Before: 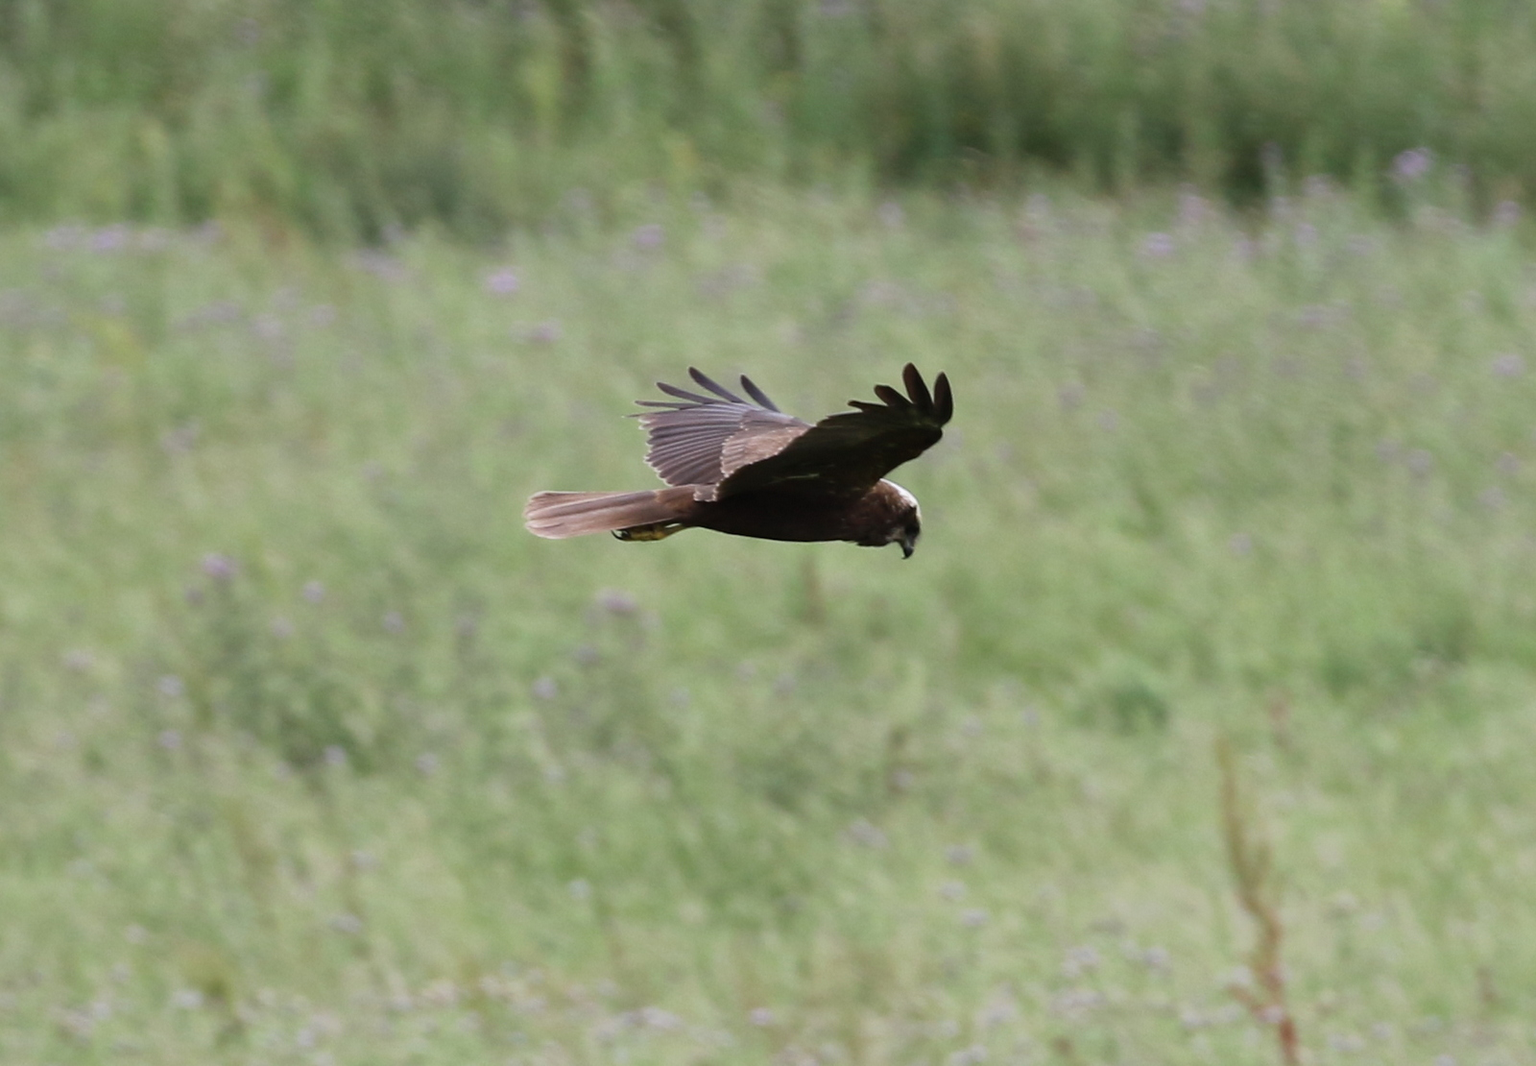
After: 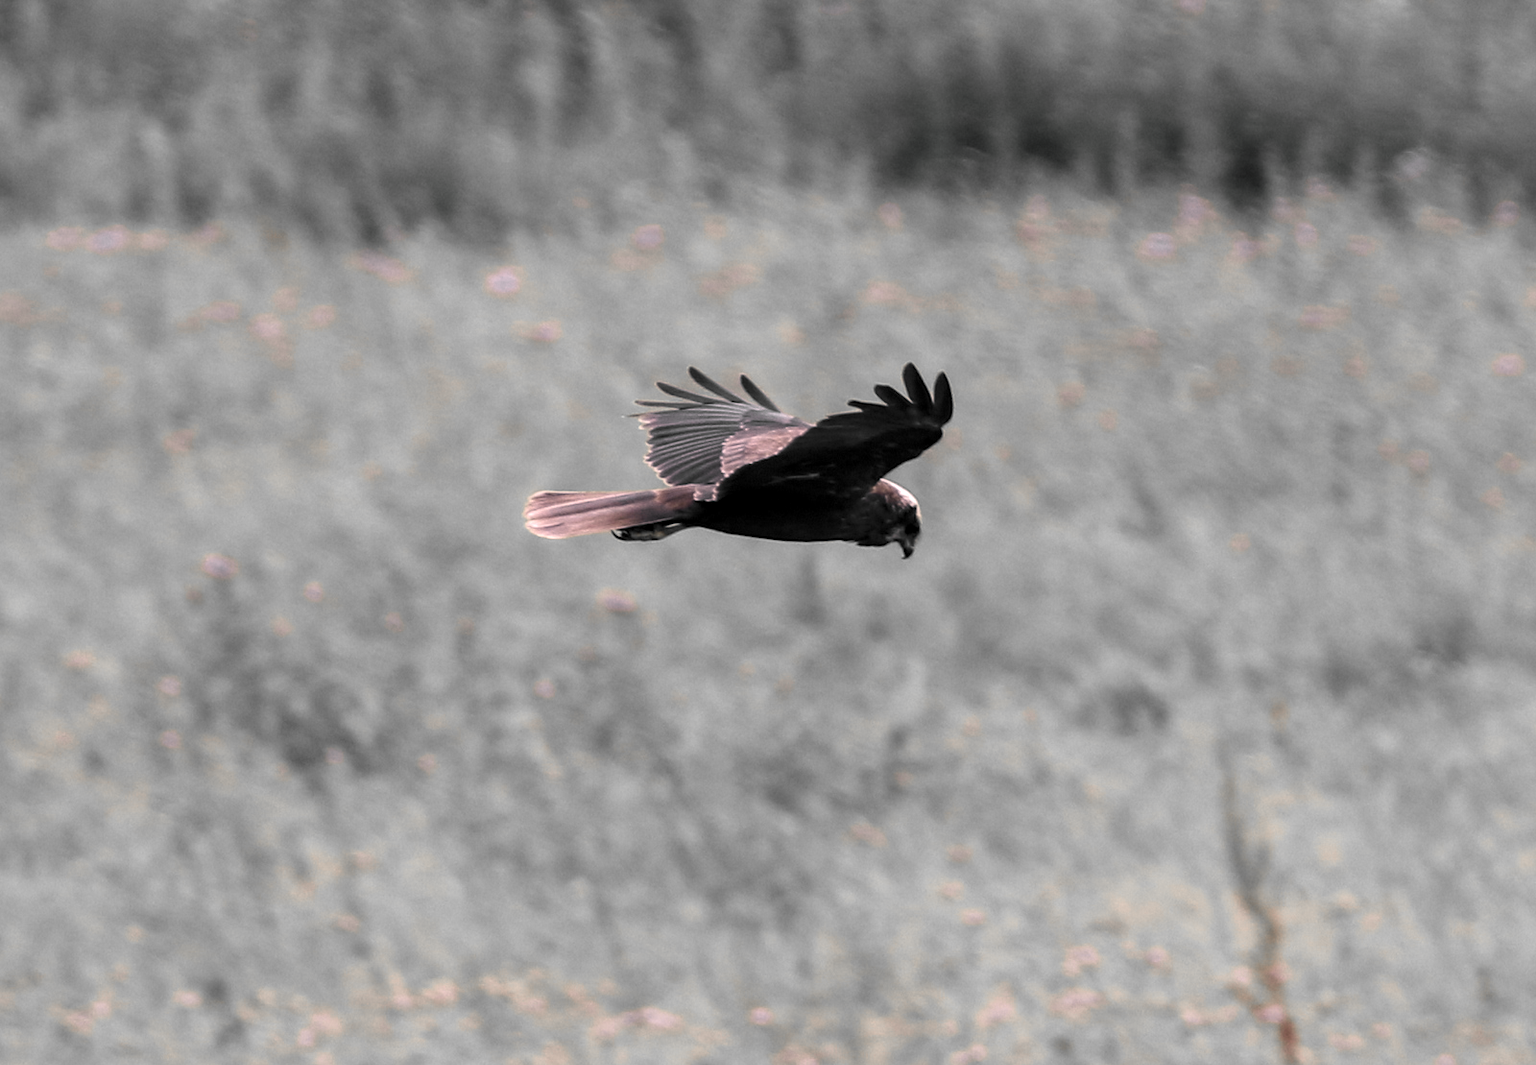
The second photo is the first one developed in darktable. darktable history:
local contrast: highlights 40%, shadows 60%, detail 136%, midtone range 0.514
color correction: highlights a* 14.46, highlights b* 5.85, shadows a* -5.53, shadows b* -15.24, saturation 0.85
color zones: curves: ch0 [(0, 0.65) (0.096, 0.644) (0.221, 0.539) (0.429, 0.5) (0.571, 0.5) (0.714, 0.5) (0.857, 0.5) (1, 0.65)]; ch1 [(0, 0.5) (0.143, 0.5) (0.257, -0.002) (0.429, 0.04) (0.571, -0.001) (0.714, -0.015) (0.857, 0.024) (1, 0.5)]
